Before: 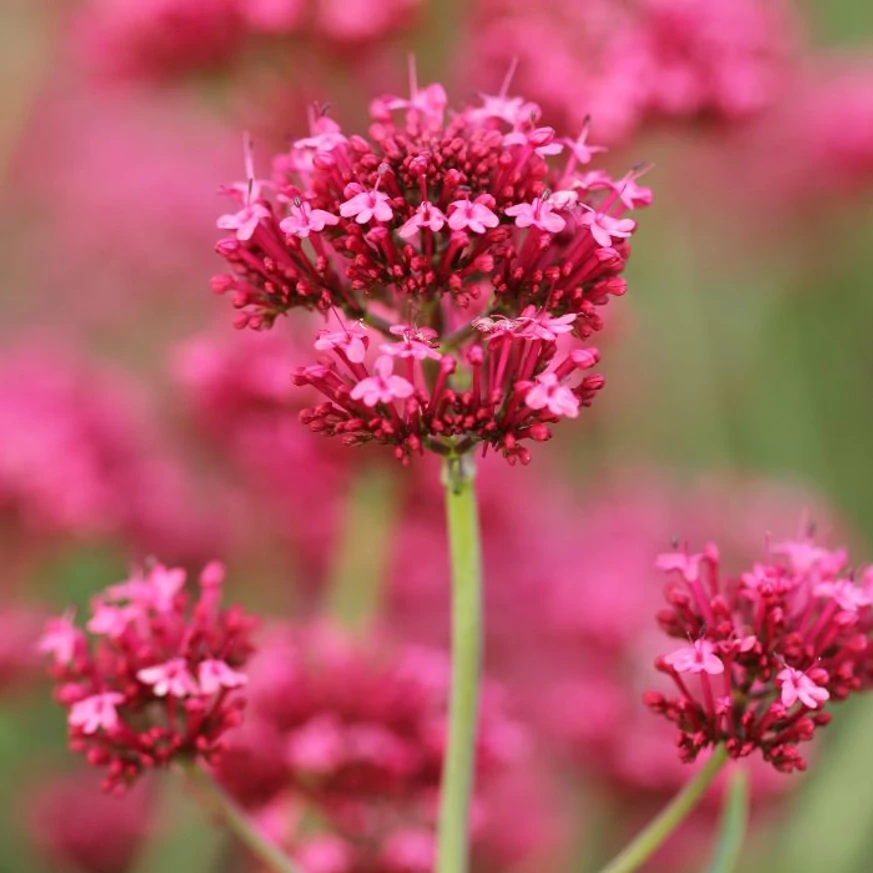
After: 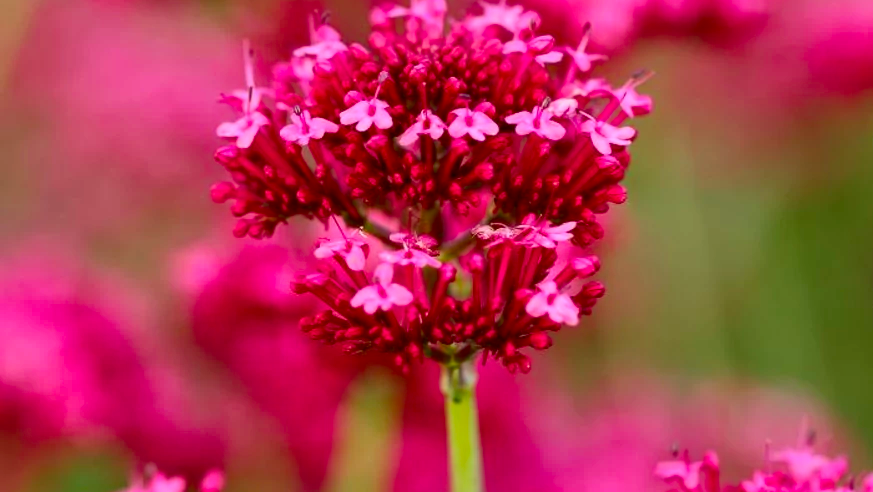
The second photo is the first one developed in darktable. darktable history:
color balance rgb: perceptual saturation grading › global saturation 1.251%, perceptual saturation grading › highlights -1.281%, perceptual saturation grading › mid-tones 3.67%, perceptual saturation grading › shadows 7.019%, global vibrance 25.147%
crop and rotate: top 10.577%, bottom 33.004%
contrast brightness saturation: contrast 0.193, brightness -0.113, saturation 0.206
shadows and highlights: on, module defaults
